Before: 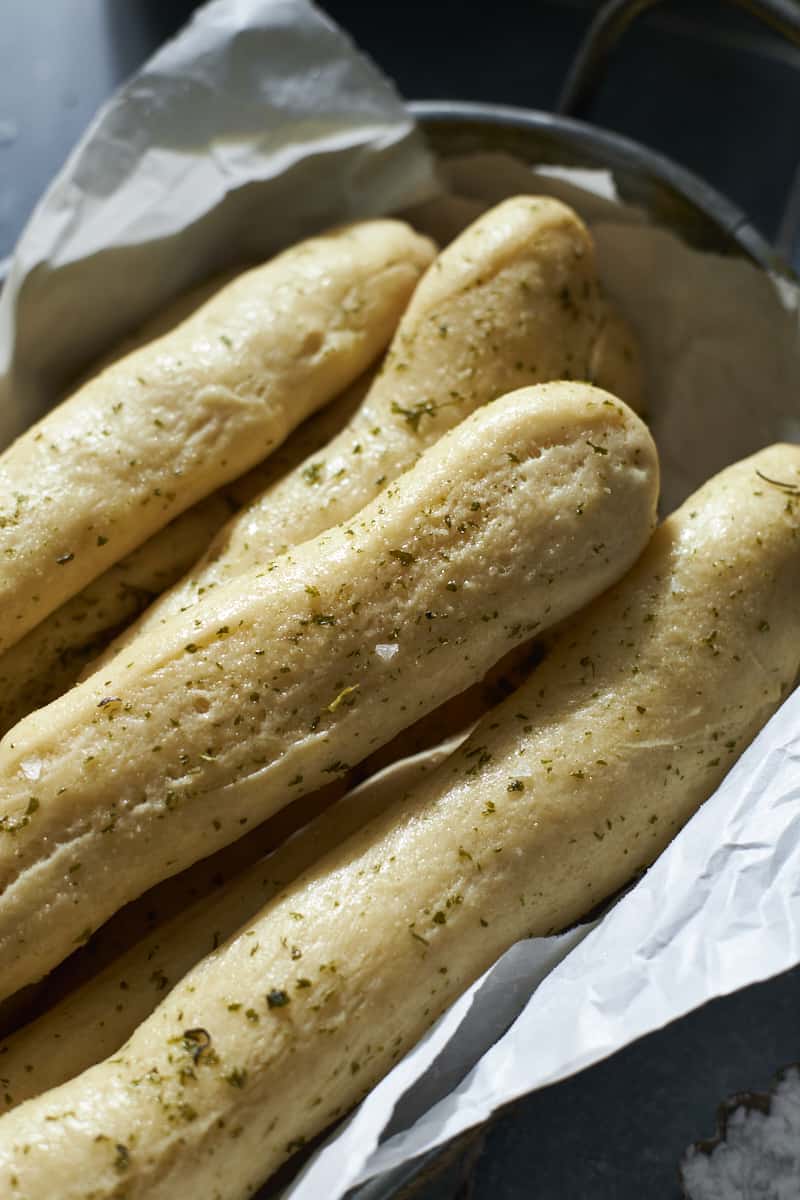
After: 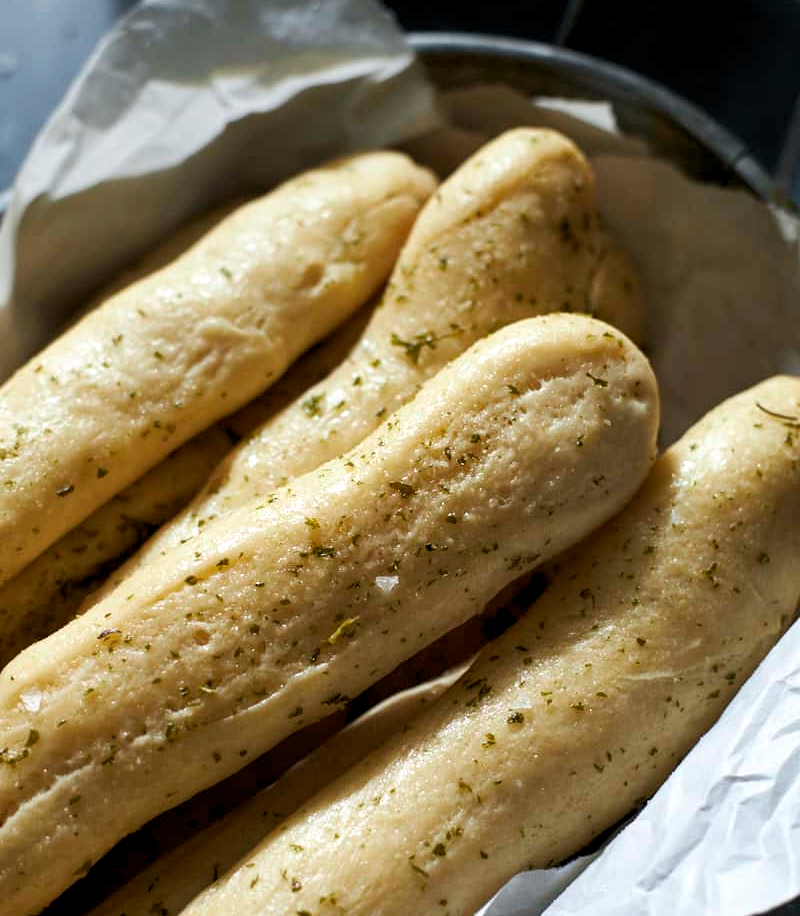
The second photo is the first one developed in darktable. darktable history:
levels: levels [0.031, 0.5, 0.969]
crop: top 5.713%, bottom 17.953%
